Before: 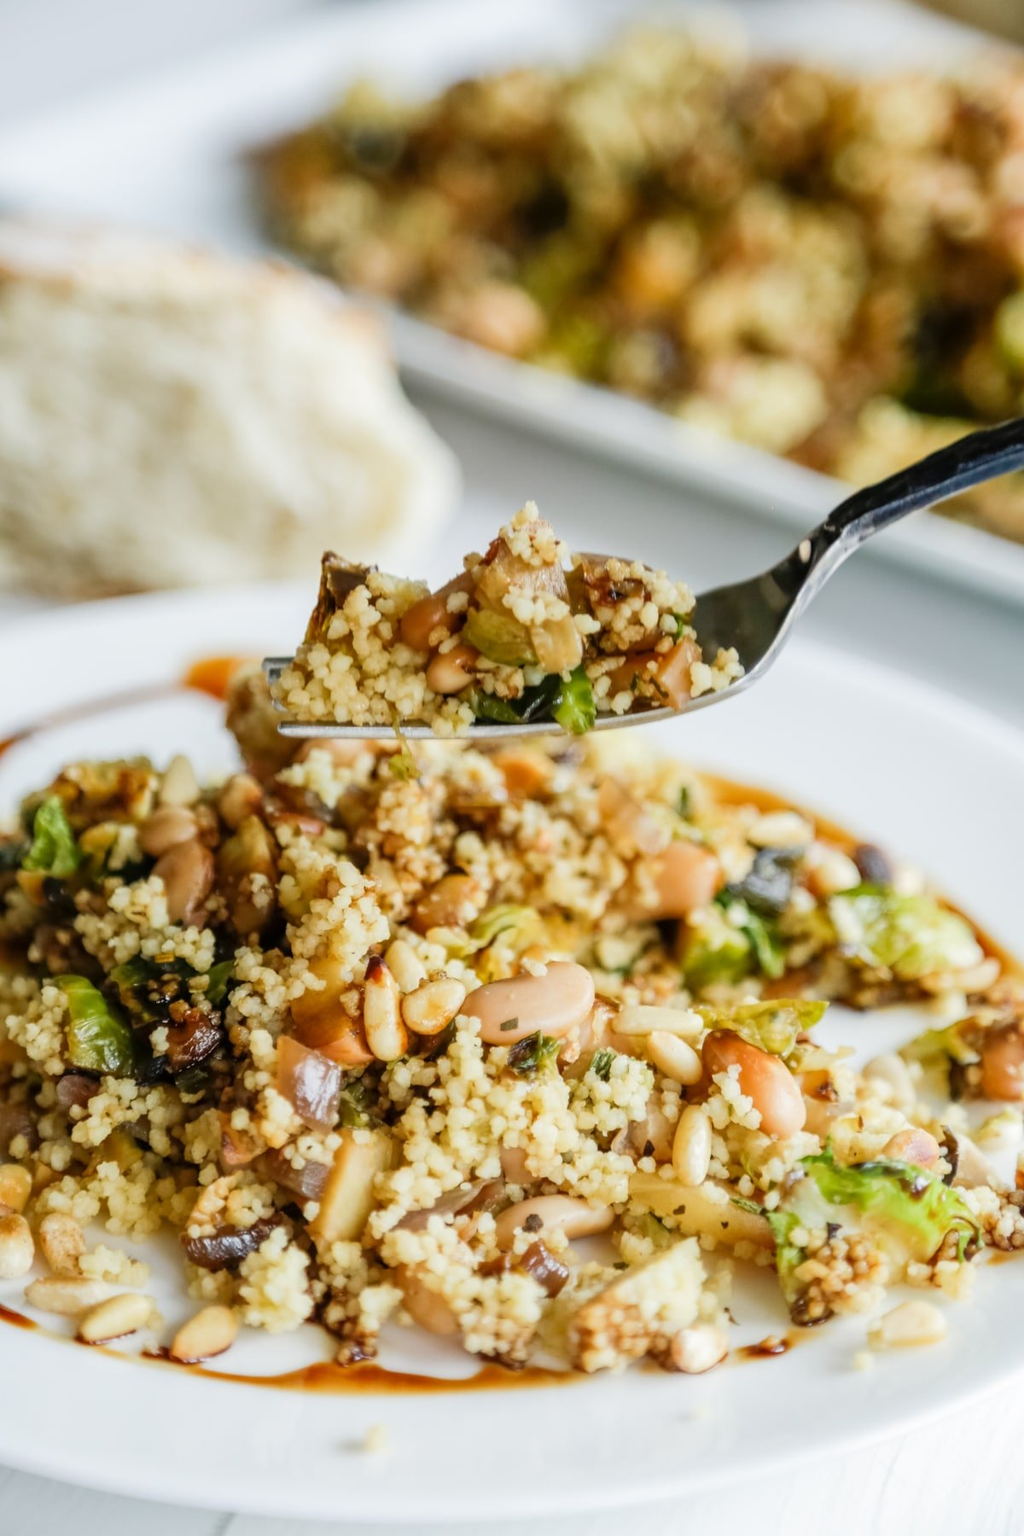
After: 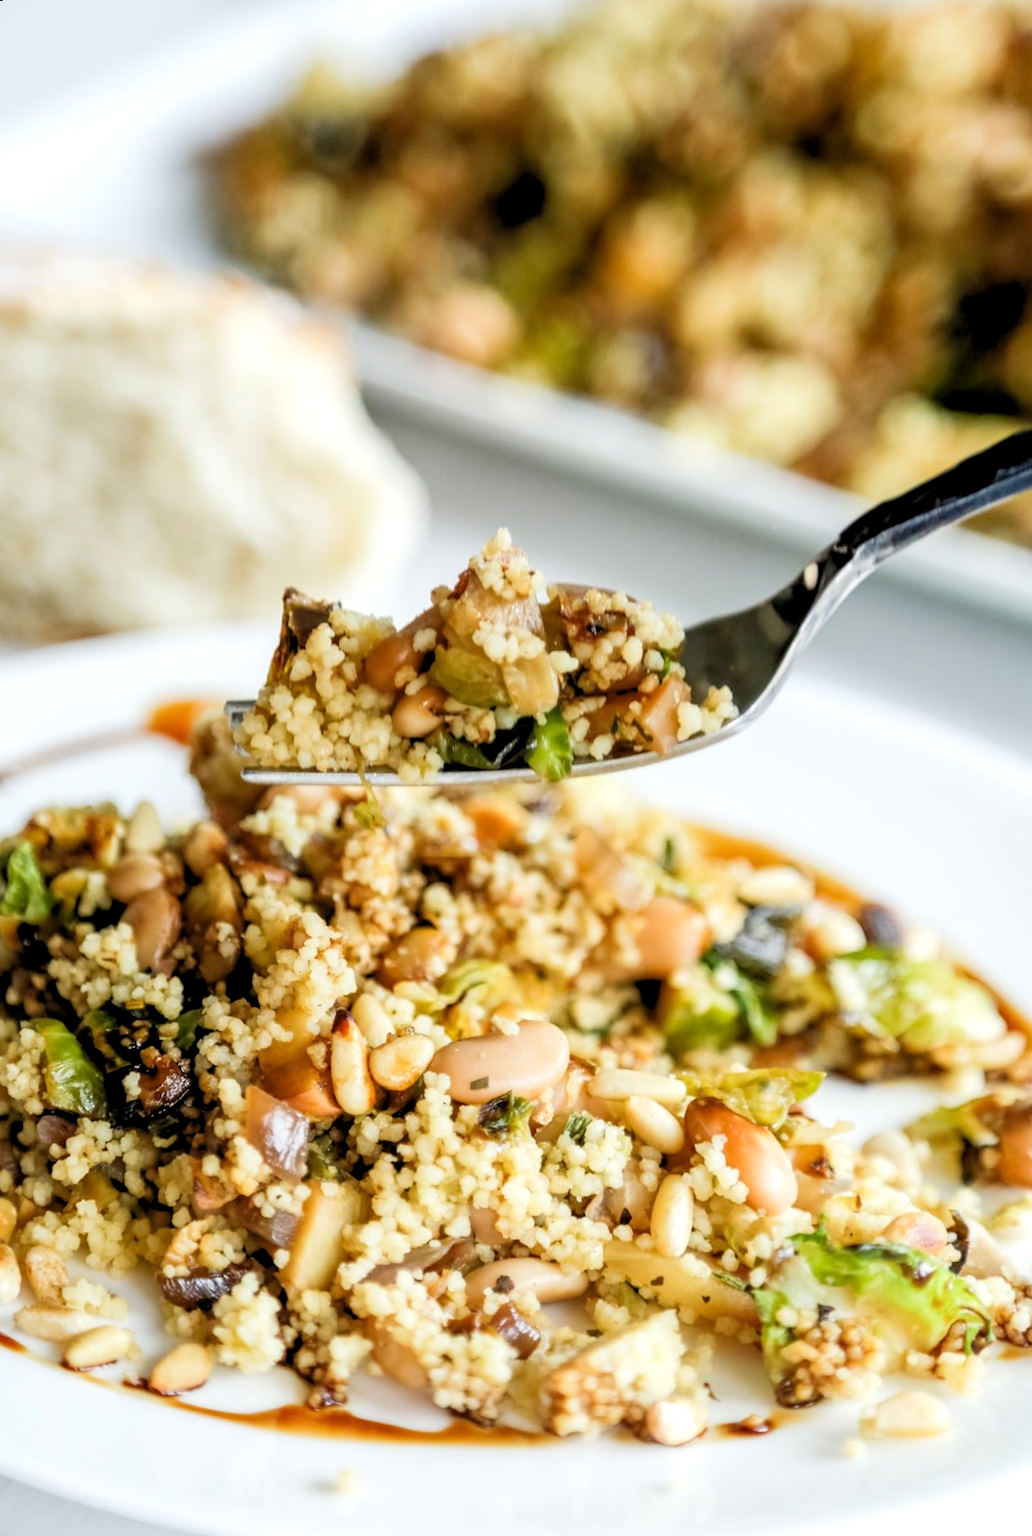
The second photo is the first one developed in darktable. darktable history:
rgb levels: levels [[0.01, 0.419, 0.839], [0, 0.5, 1], [0, 0.5, 1]]
rotate and perspective: rotation 0.062°, lens shift (vertical) 0.115, lens shift (horizontal) -0.133, crop left 0.047, crop right 0.94, crop top 0.061, crop bottom 0.94
